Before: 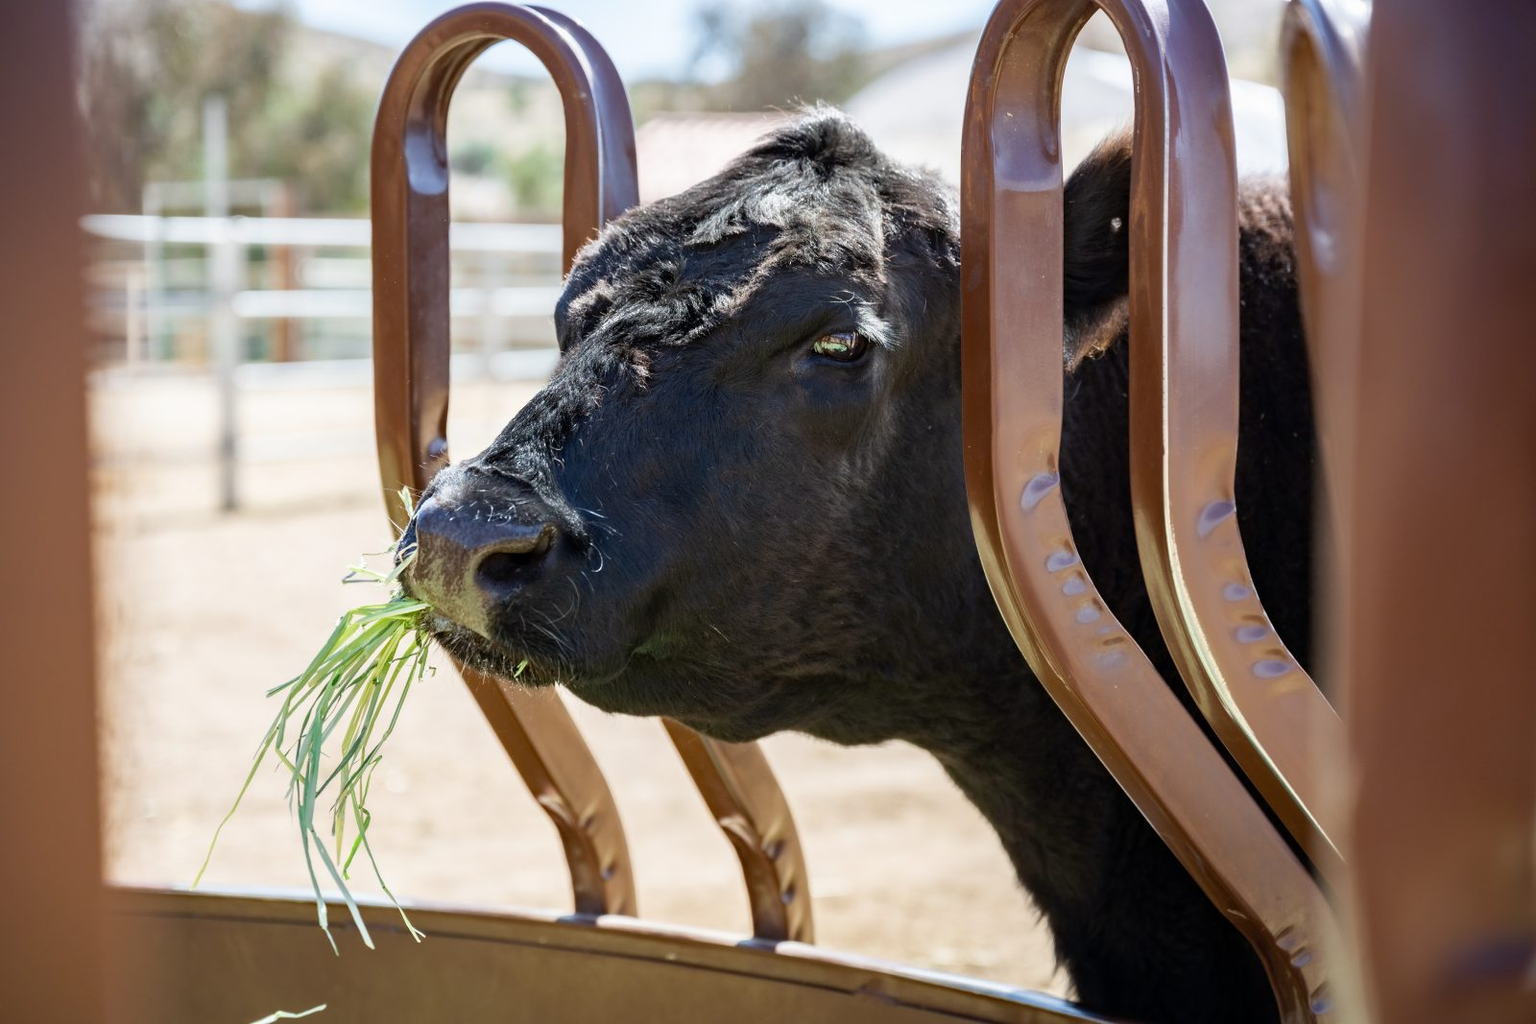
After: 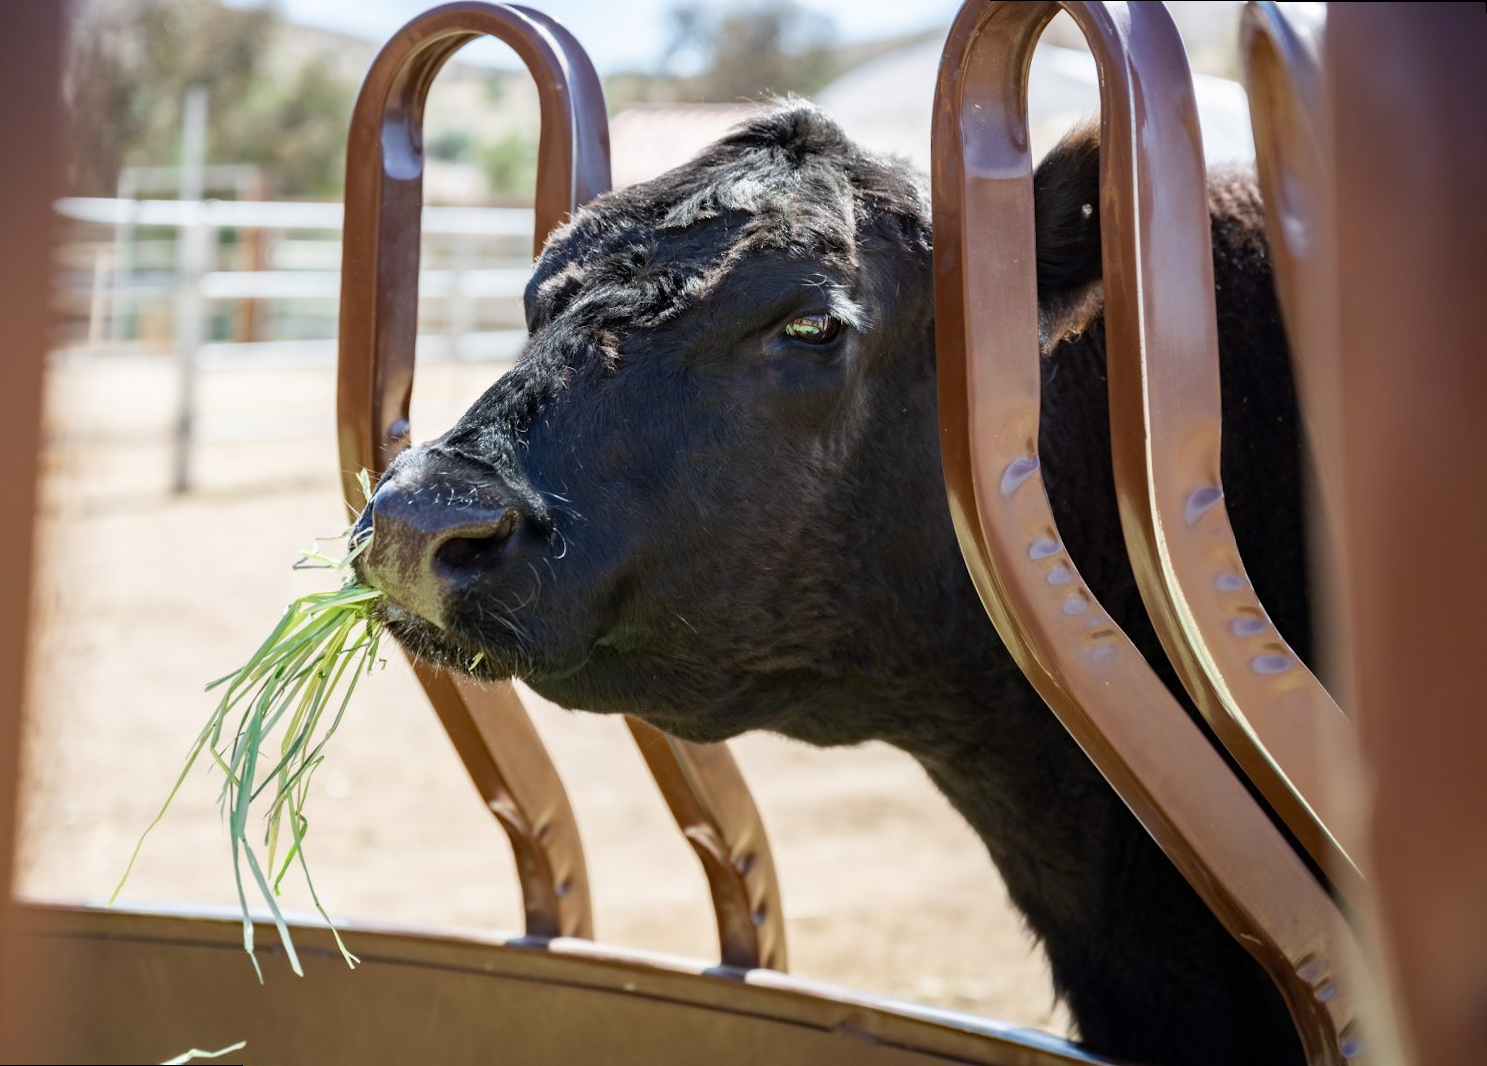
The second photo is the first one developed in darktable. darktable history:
white balance: emerald 1
rotate and perspective: rotation 0.215°, lens shift (vertical) -0.139, crop left 0.069, crop right 0.939, crop top 0.002, crop bottom 0.996
base curve: preserve colors none
